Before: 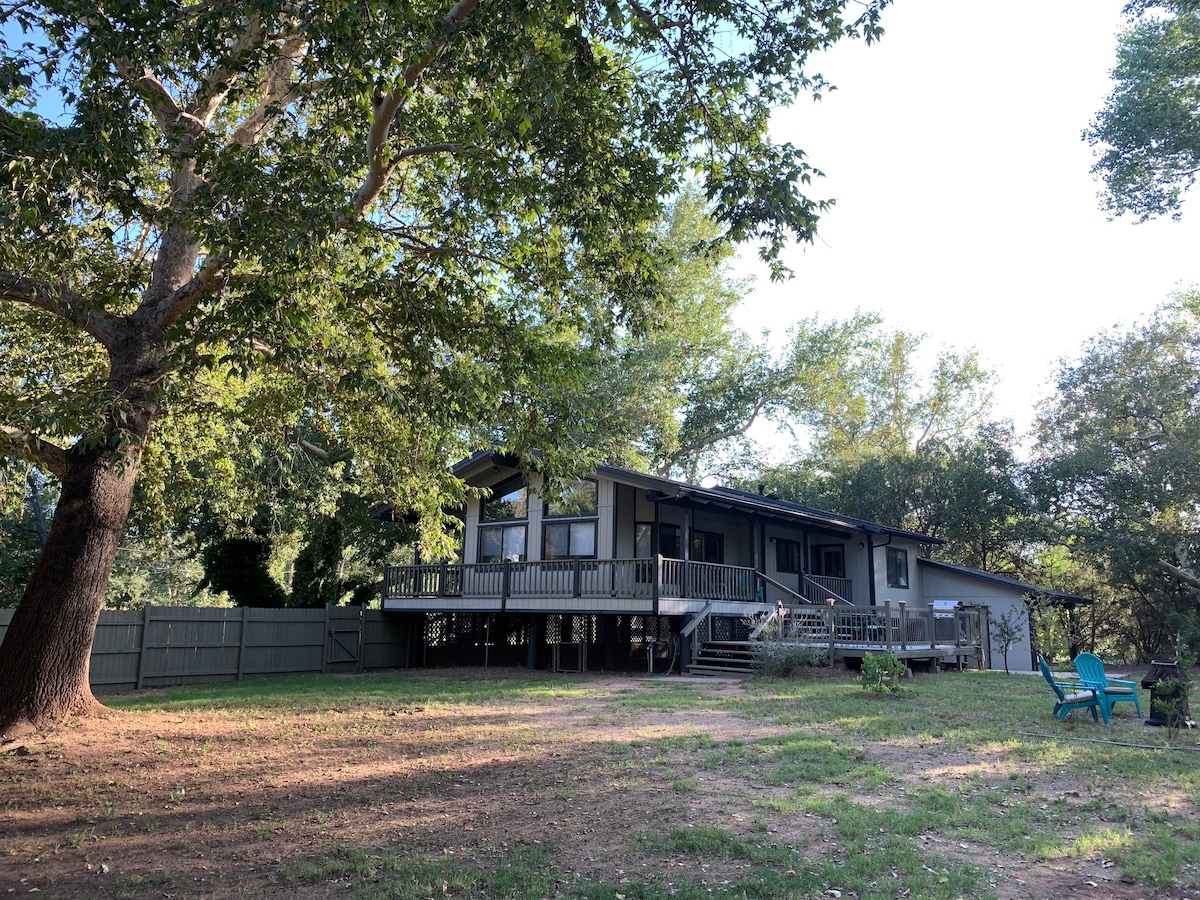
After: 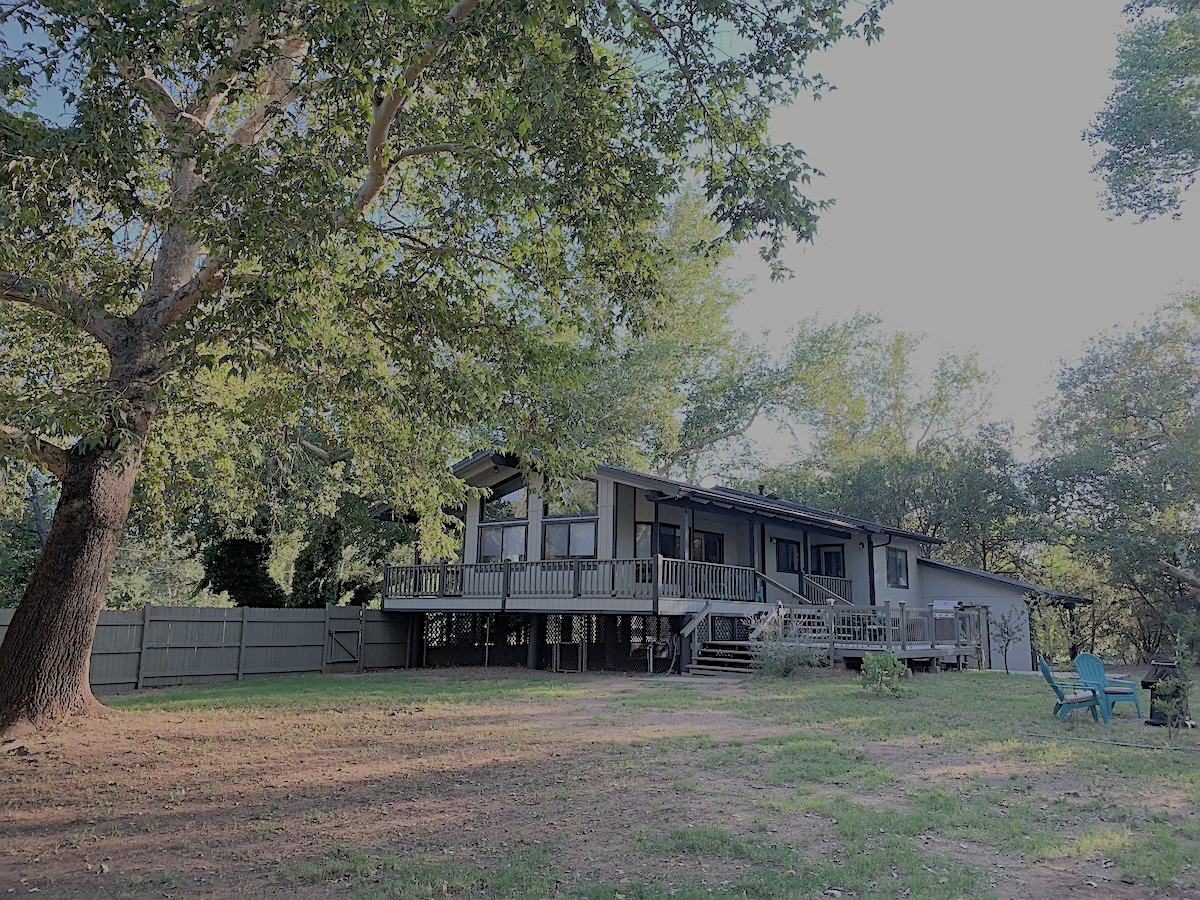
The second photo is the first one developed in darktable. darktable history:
sharpen: on, module defaults
filmic rgb: black relative exposure -13.9 EV, white relative exposure 7.99 EV, threshold 5.96 EV, hardness 3.73, latitude 49.62%, contrast 0.505, enable highlight reconstruction true
